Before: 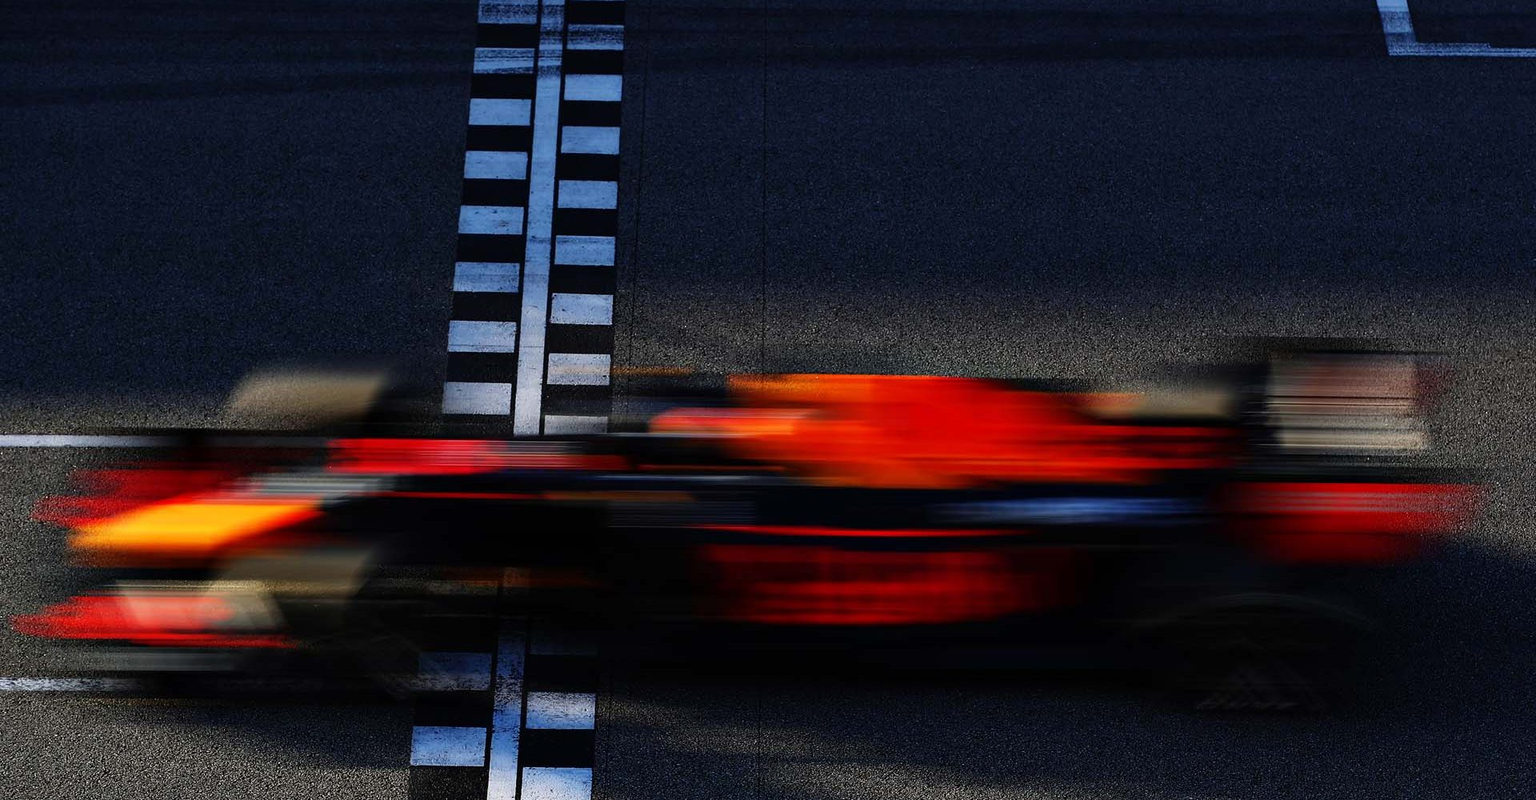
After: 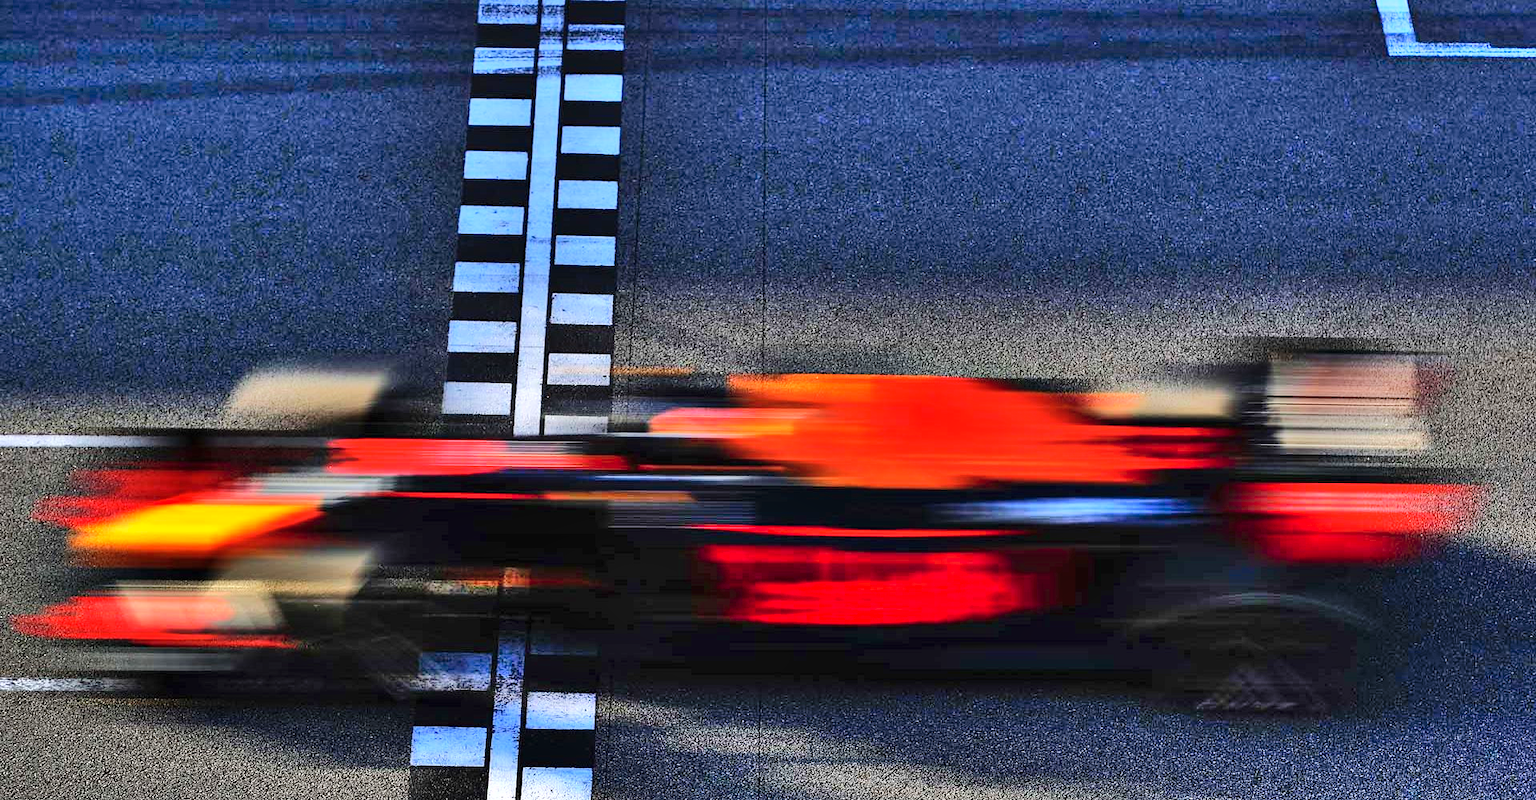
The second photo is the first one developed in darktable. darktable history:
exposure: black level correction 0, exposure 0.704 EV, compensate highlight preservation false
contrast brightness saturation: contrast 0.035, saturation 0.067
shadows and highlights: shadows 75.85, highlights -60.96, soften with gaussian
